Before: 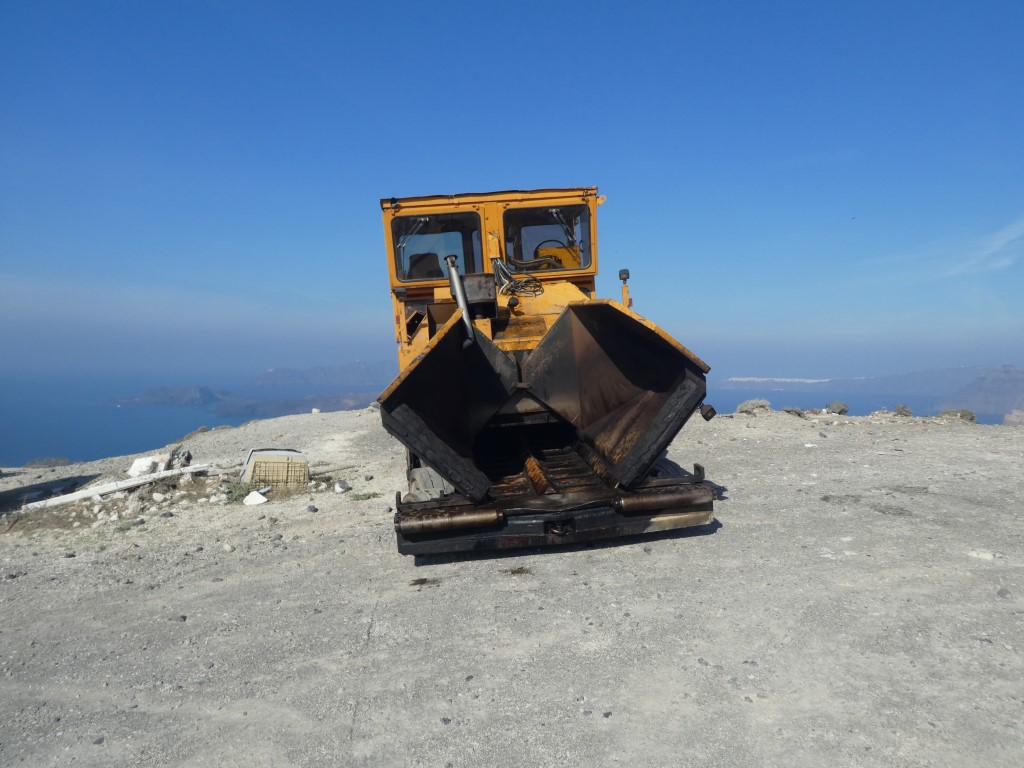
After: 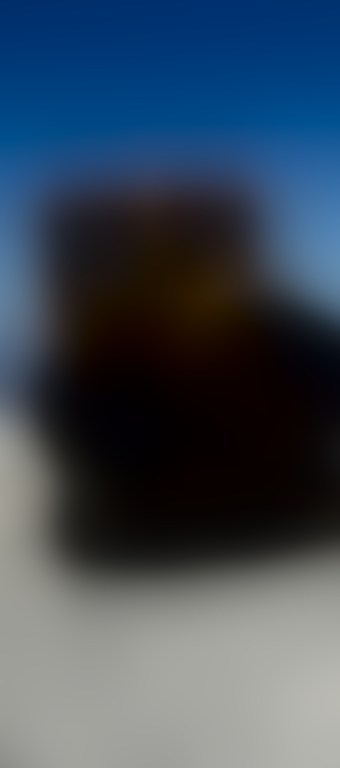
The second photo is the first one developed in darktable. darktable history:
lowpass: radius 31.92, contrast 1.72, brightness -0.98, saturation 0.94
crop: left 33.36%, right 33.36%
